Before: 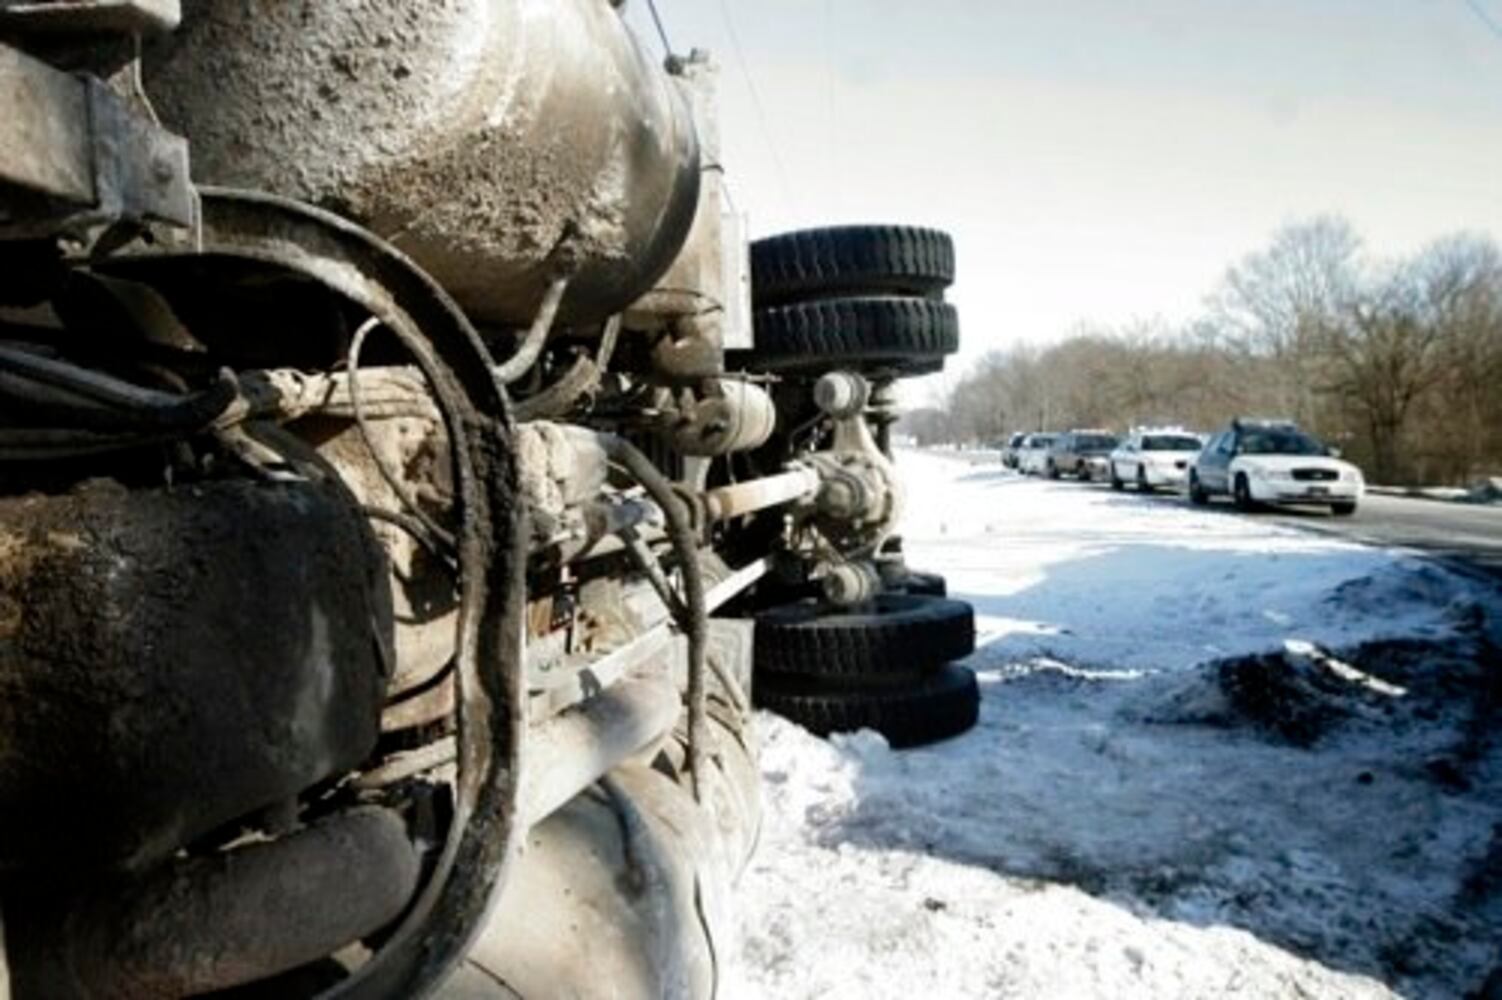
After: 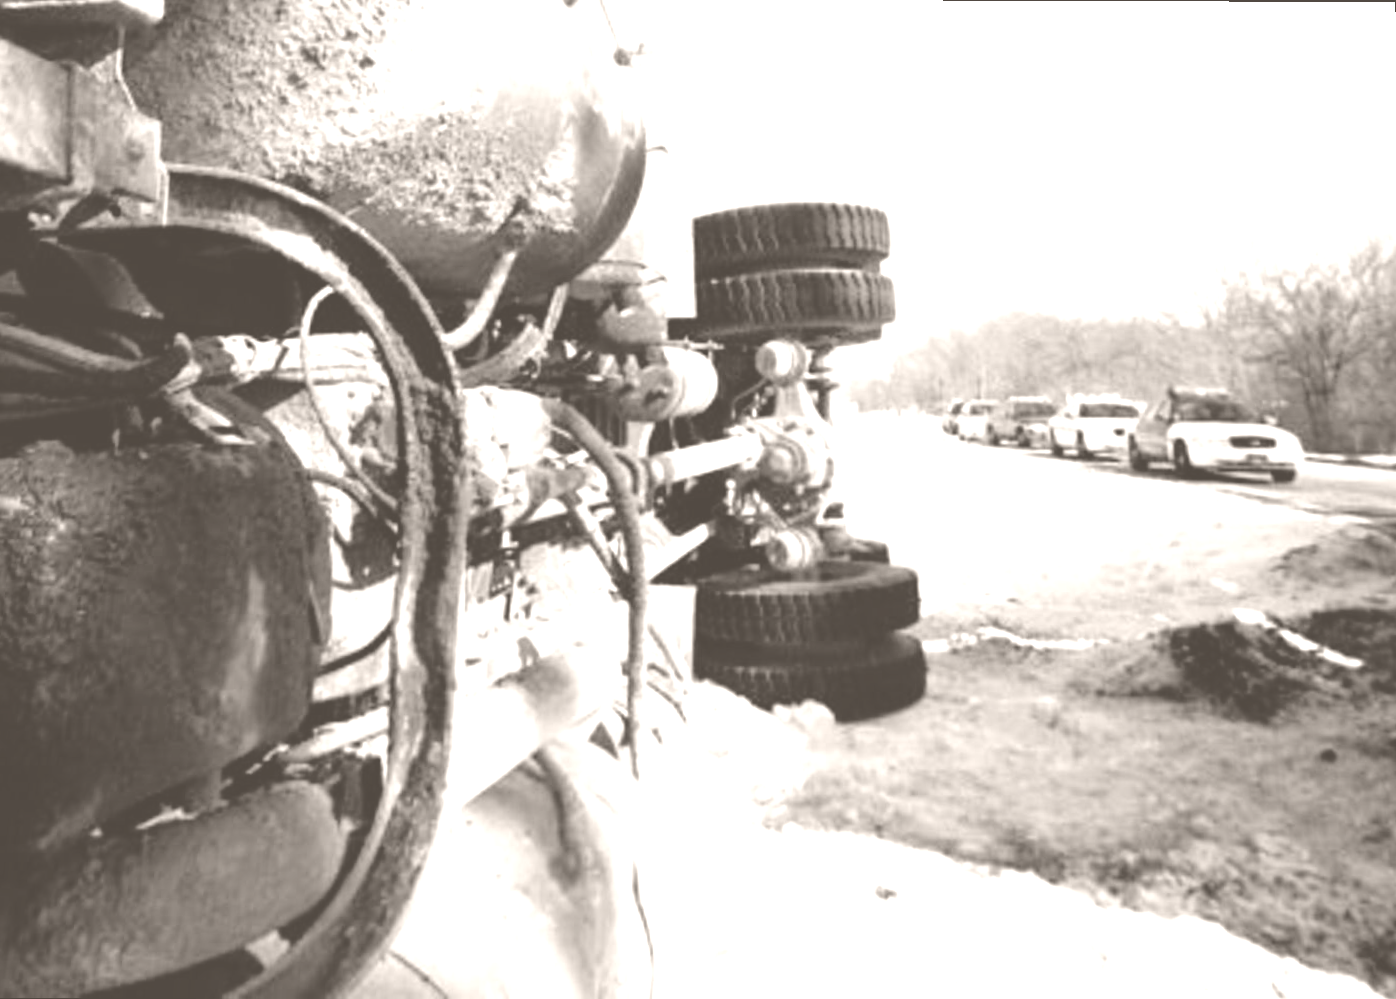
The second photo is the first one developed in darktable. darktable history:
rotate and perspective: rotation 0.215°, lens shift (vertical) -0.139, crop left 0.069, crop right 0.939, crop top 0.002, crop bottom 0.996
colorize: hue 34.49°, saturation 35.33%, source mix 100%, lightness 55%, version 1
